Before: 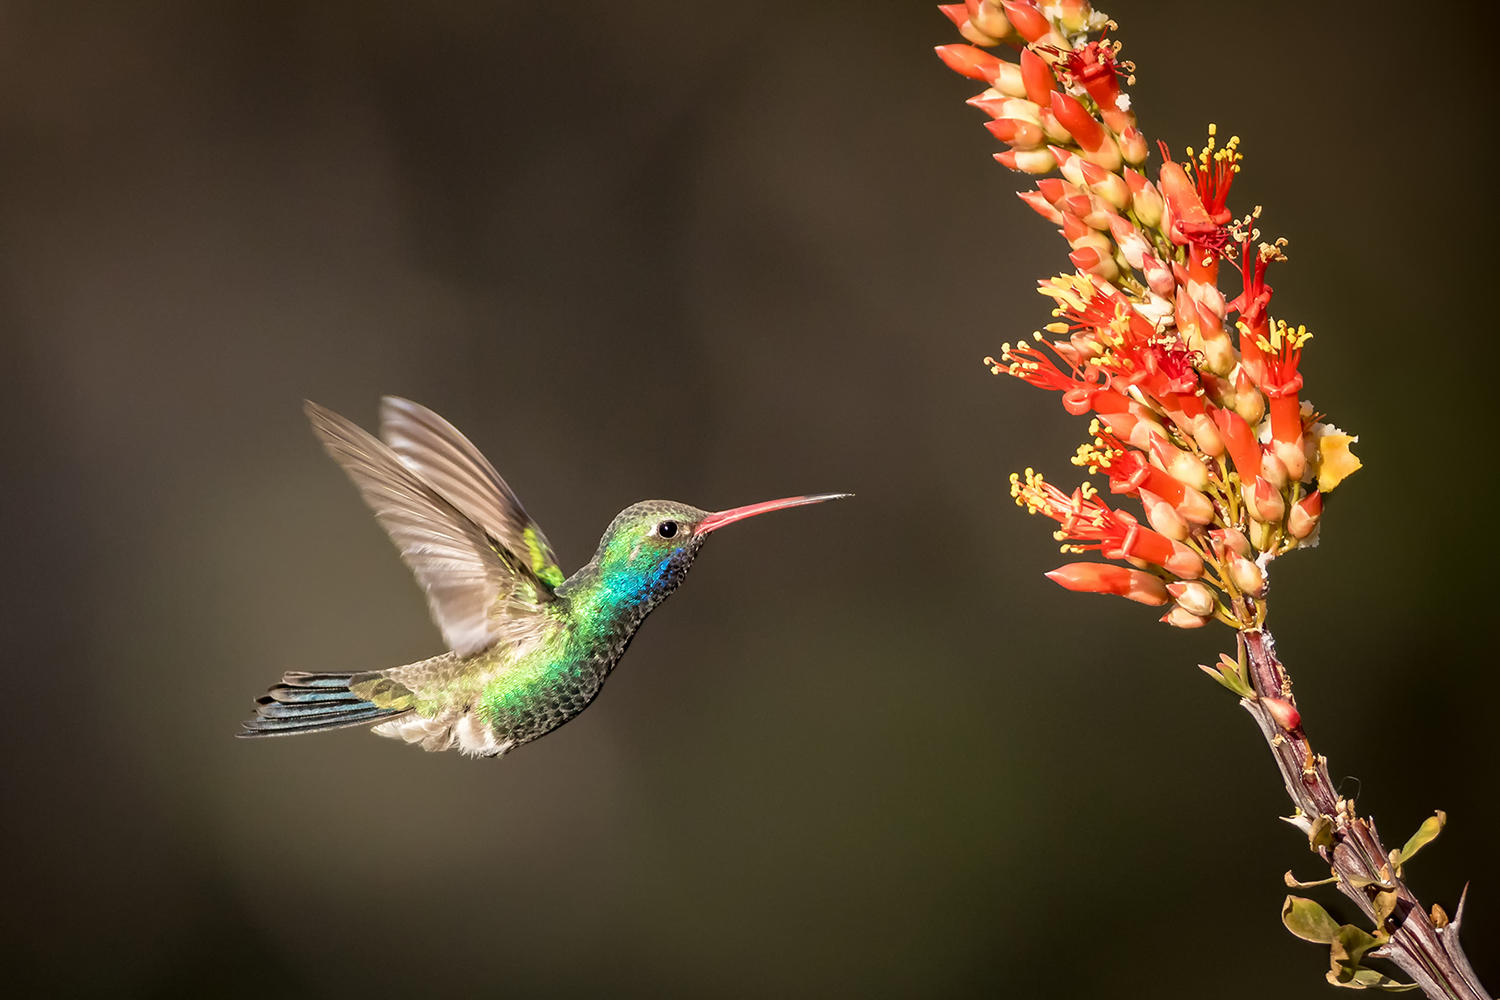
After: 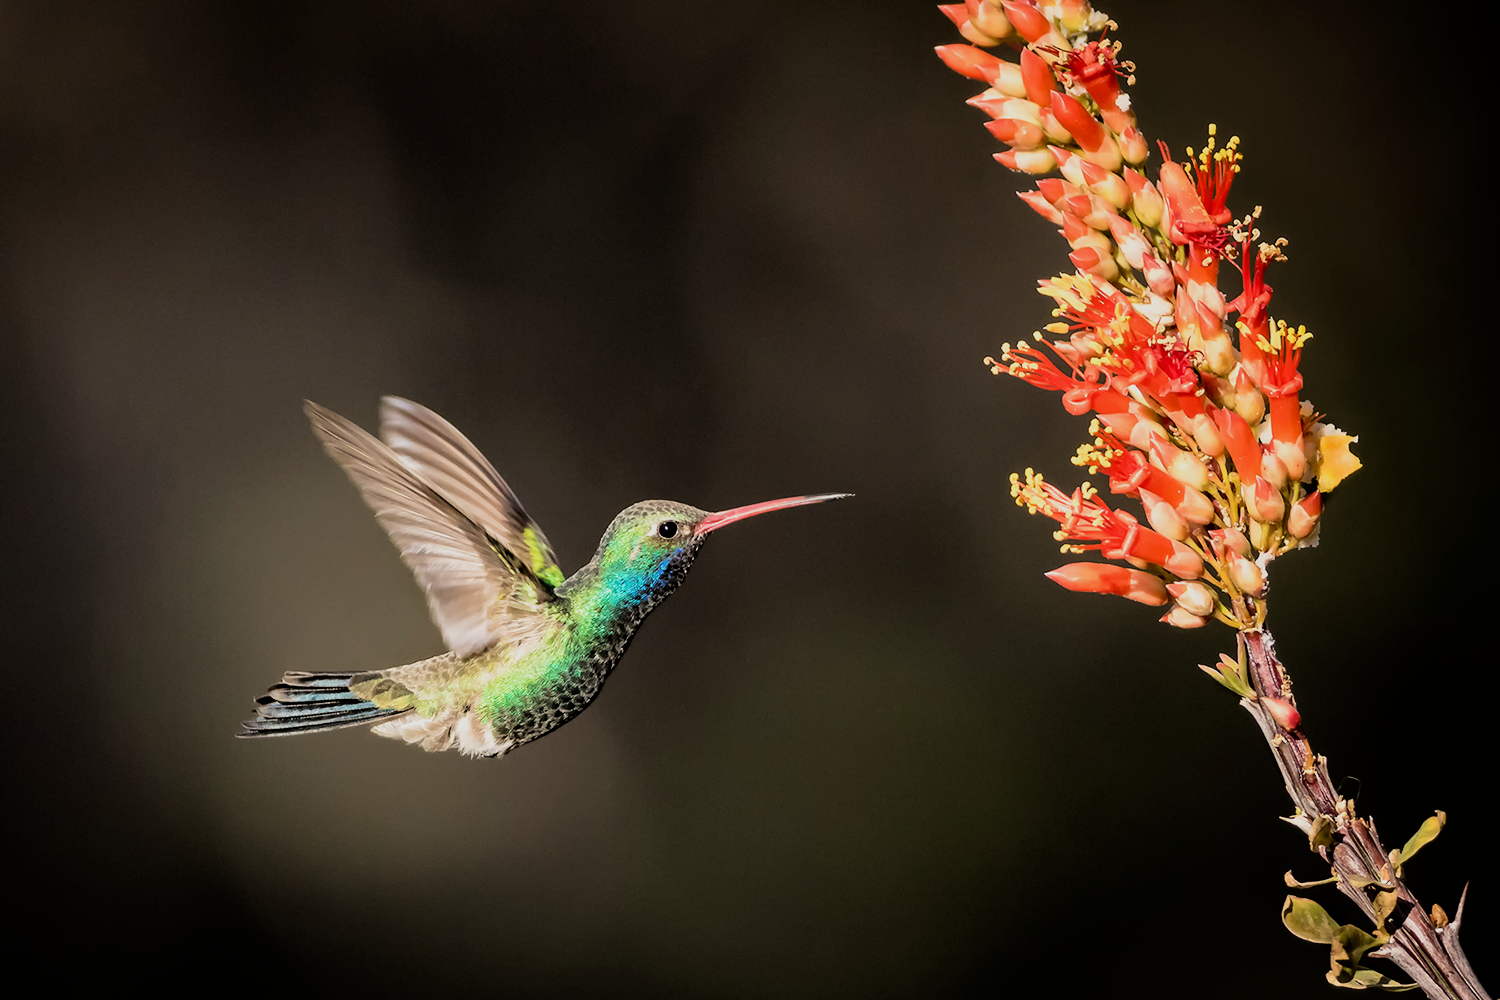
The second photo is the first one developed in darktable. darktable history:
filmic rgb: black relative exposure -7.49 EV, white relative exposure 5 EV, hardness 3.3, contrast 1.297
